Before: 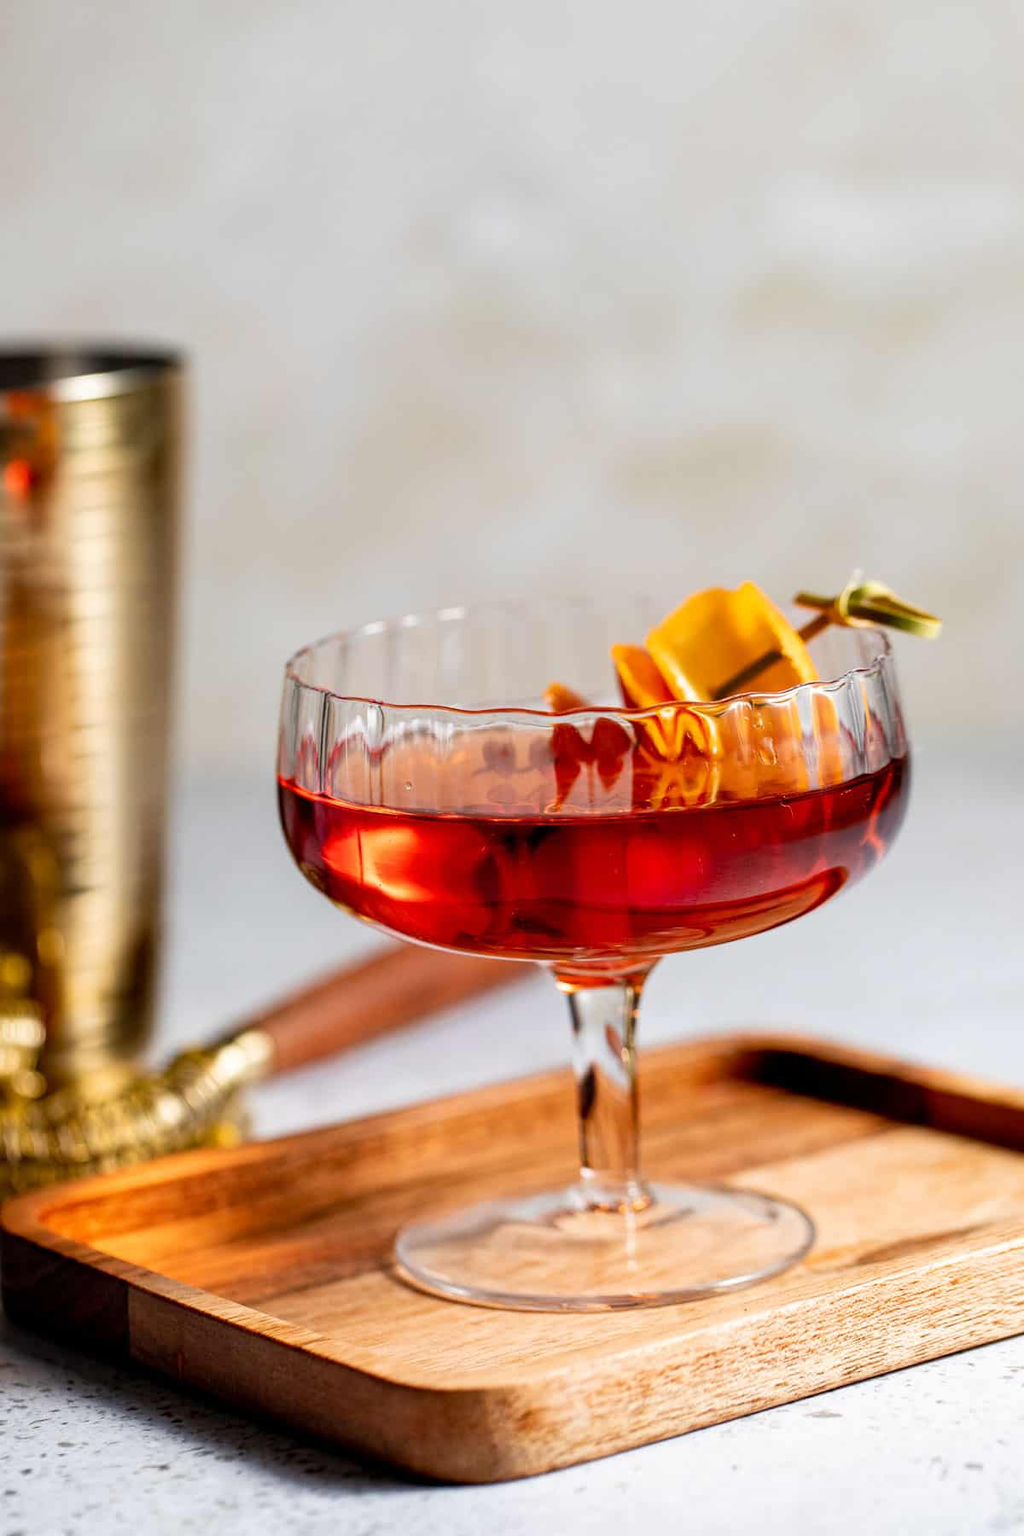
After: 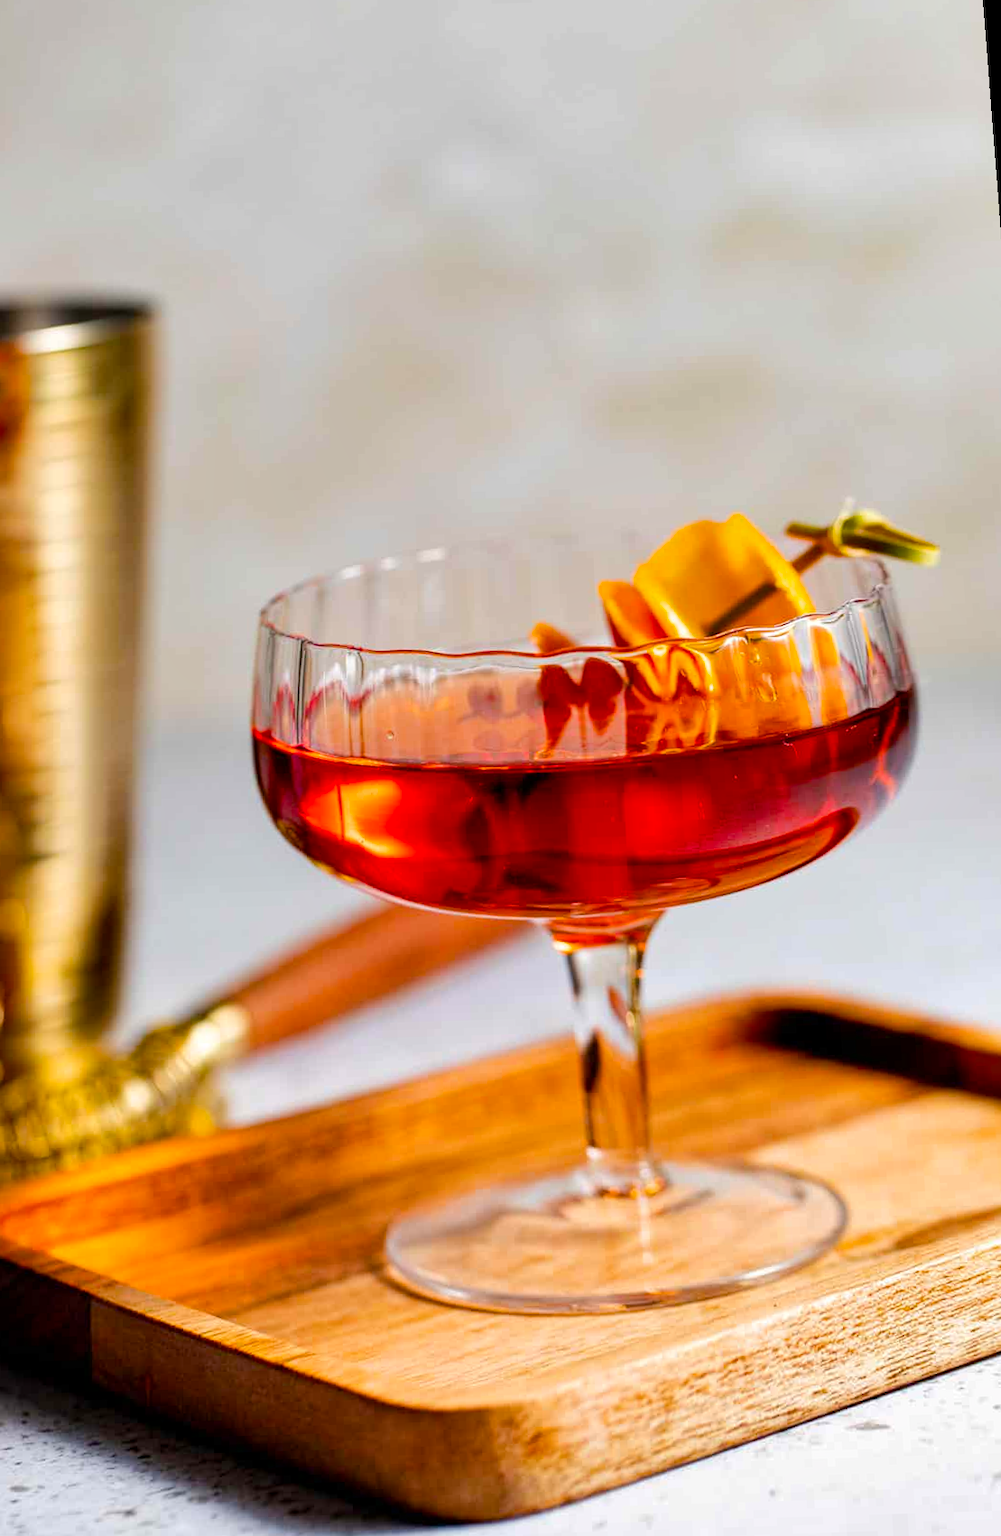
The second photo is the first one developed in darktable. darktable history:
color balance rgb: perceptual saturation grading › global saturation 25%, perceptual brilliance grading › mid-tones 10%, perceptual brilliance grading › shadows 15%, global vibrance 20%
rotate and perspective: rotation -1.68°, lens shift (vertical) -0.146, crop left 0.049, crop right 0.912, crop top 0.032, crop bottom 0.96
shadows and highlights: shadows -88.03, highlights -35.45, shadows color adjustment 99.15%, highlights color adjustment 0%, soften with gaussian
